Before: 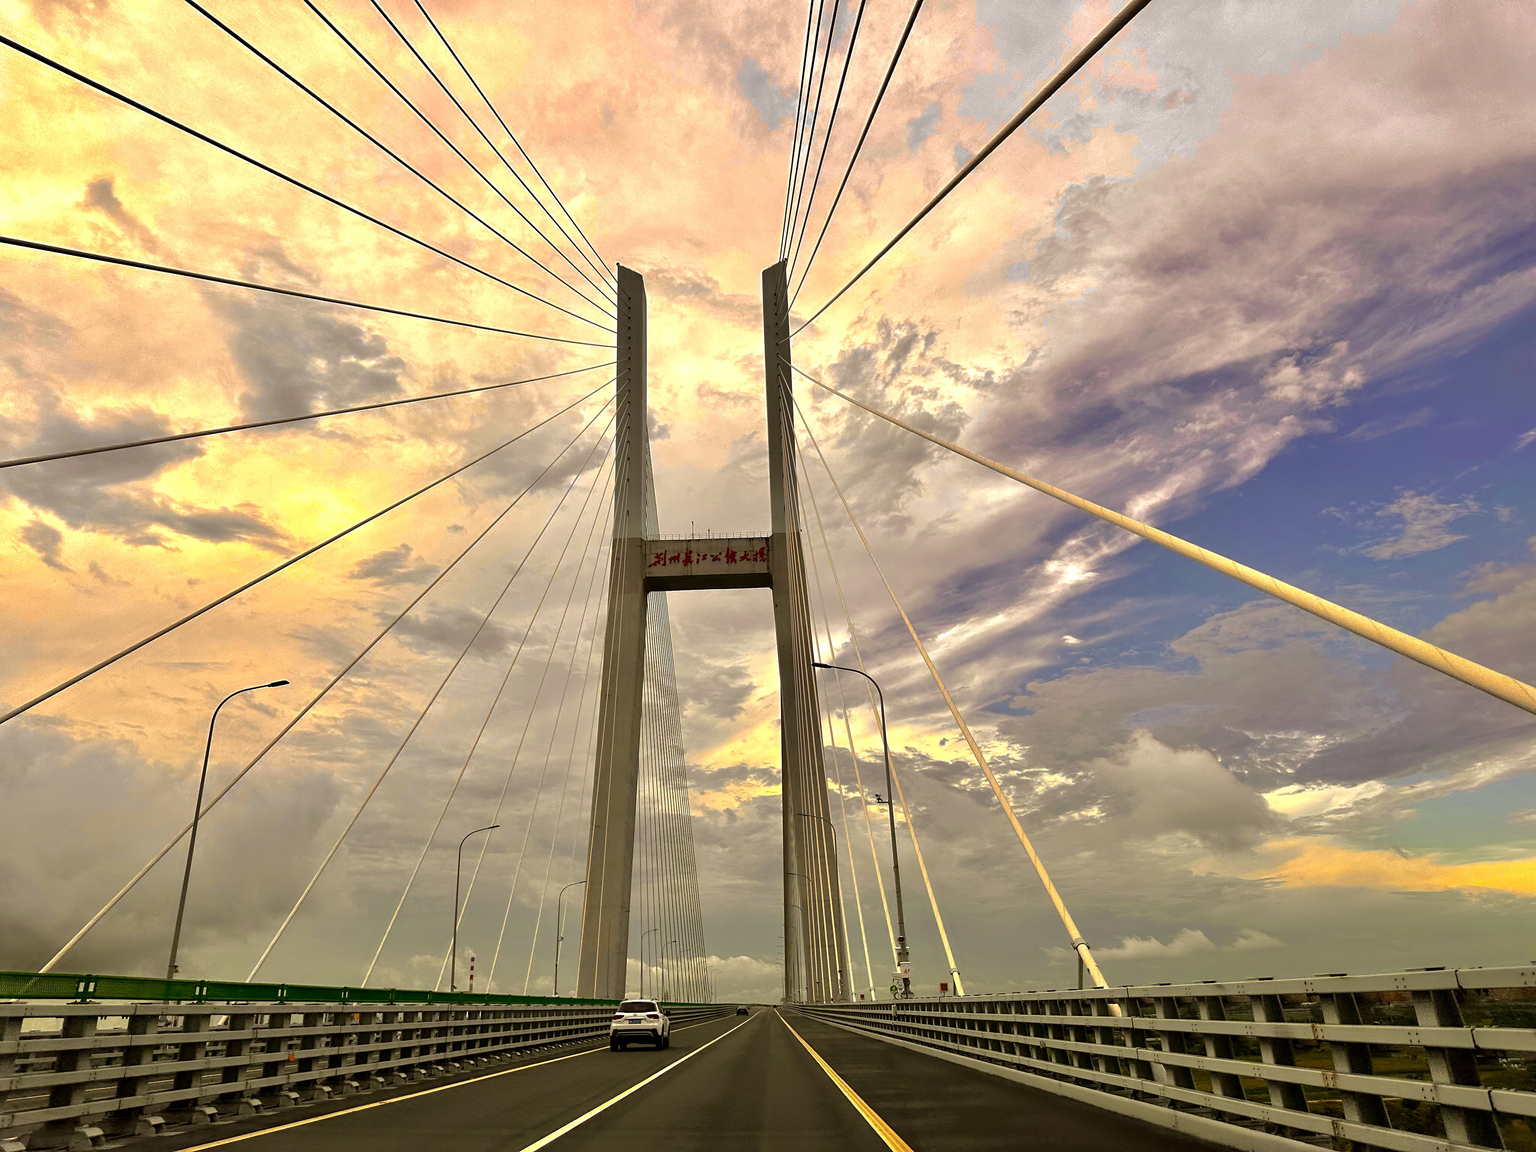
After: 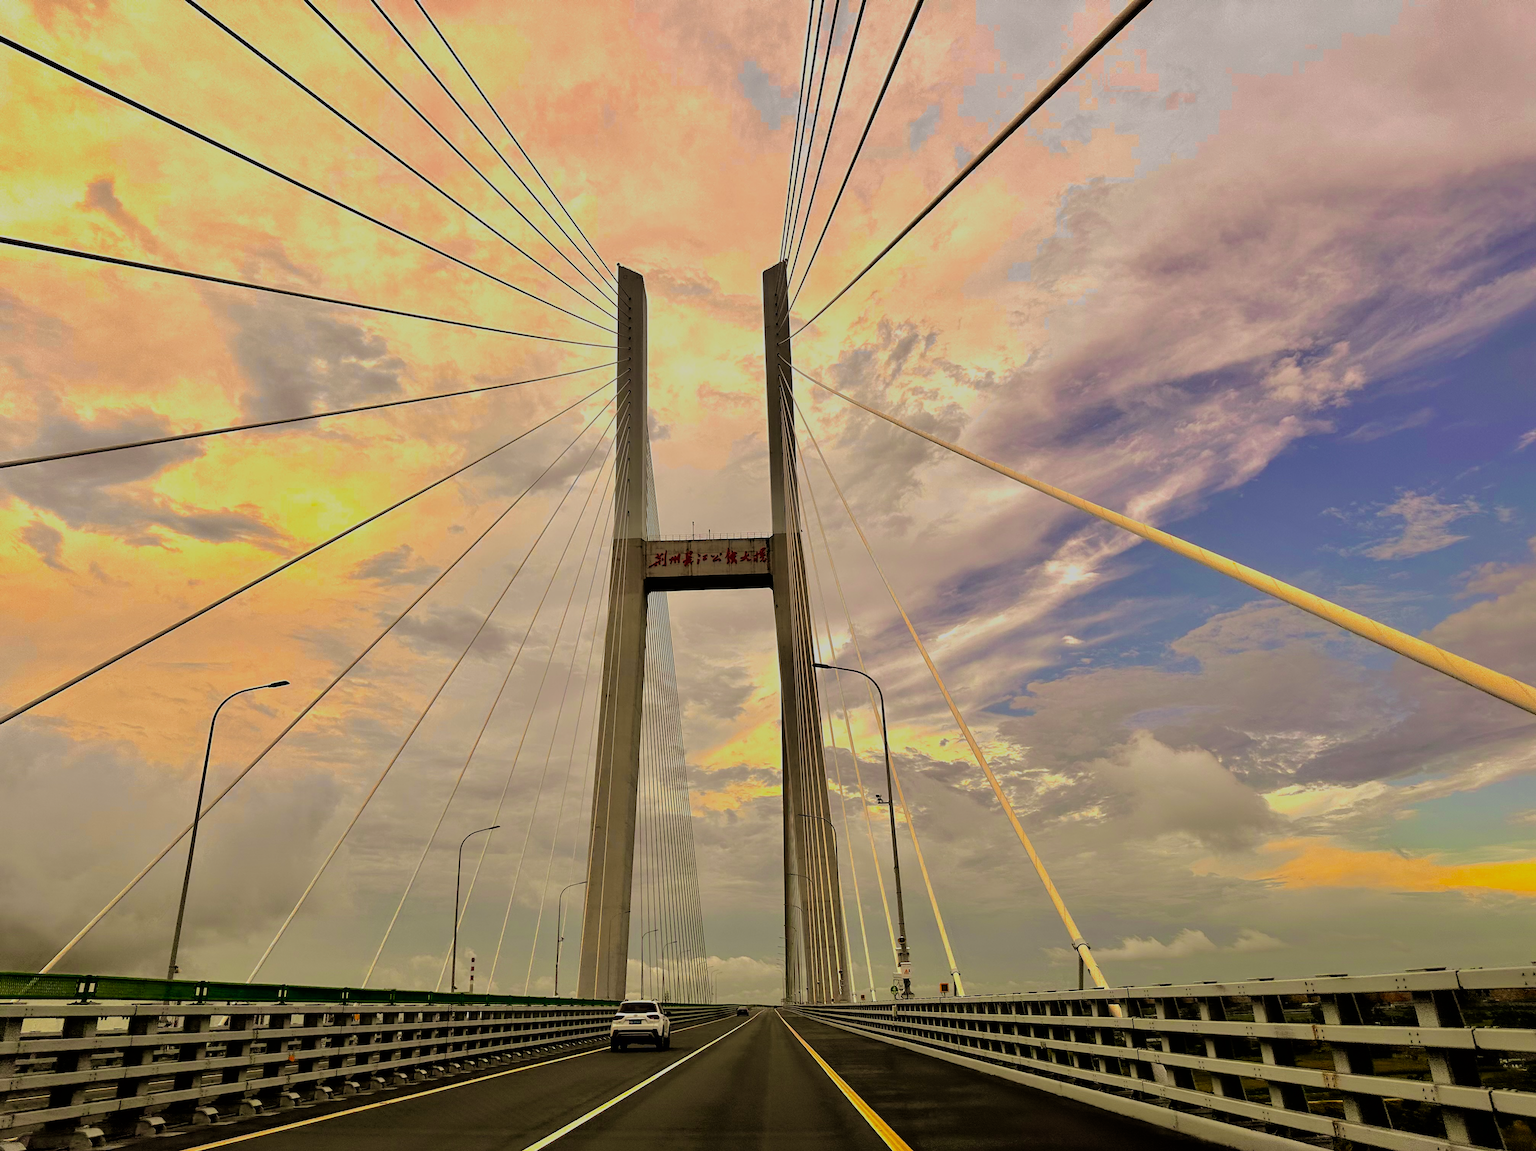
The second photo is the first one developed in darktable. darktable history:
filmic rgb: black relative exposure -6.15 EV, white relative exposure 6.96 EV, hardness 2.23, color science v6 (2022)
